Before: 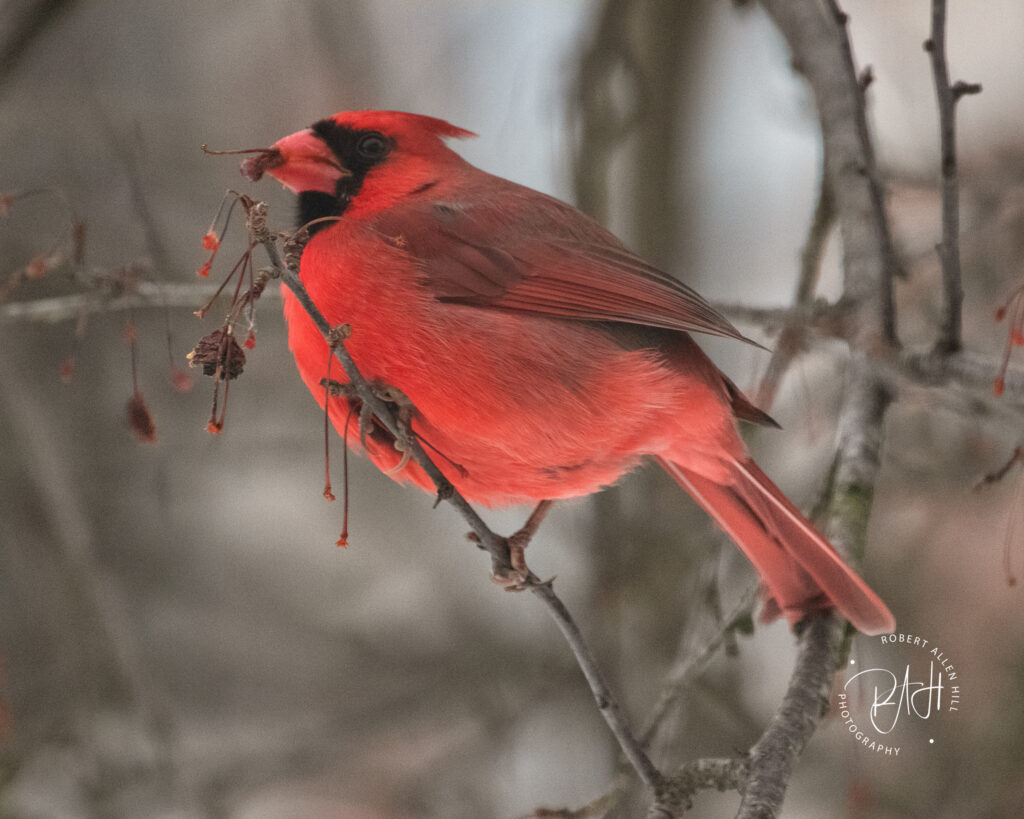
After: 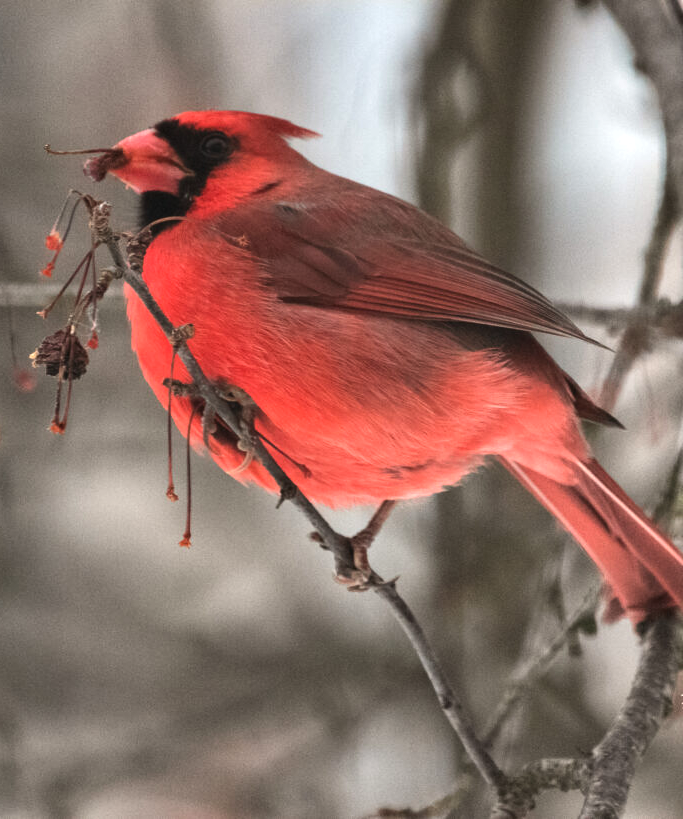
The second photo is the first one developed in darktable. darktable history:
tone equalizer: -8 EV -0.746 EV, -7 EV -0.666 EV, -6 EV -0.569 EV, -5 EV -0.372 EV, -3 EV 0.378 EV, -2 EV 0.6 EV, -1 EV 0.682 EV, +0 EV 0.747 EV, edges refinement/feathering 500, mask exposure compensation -1.57 EV, preserve details no
crop: left 15.395%, right 17.897%
